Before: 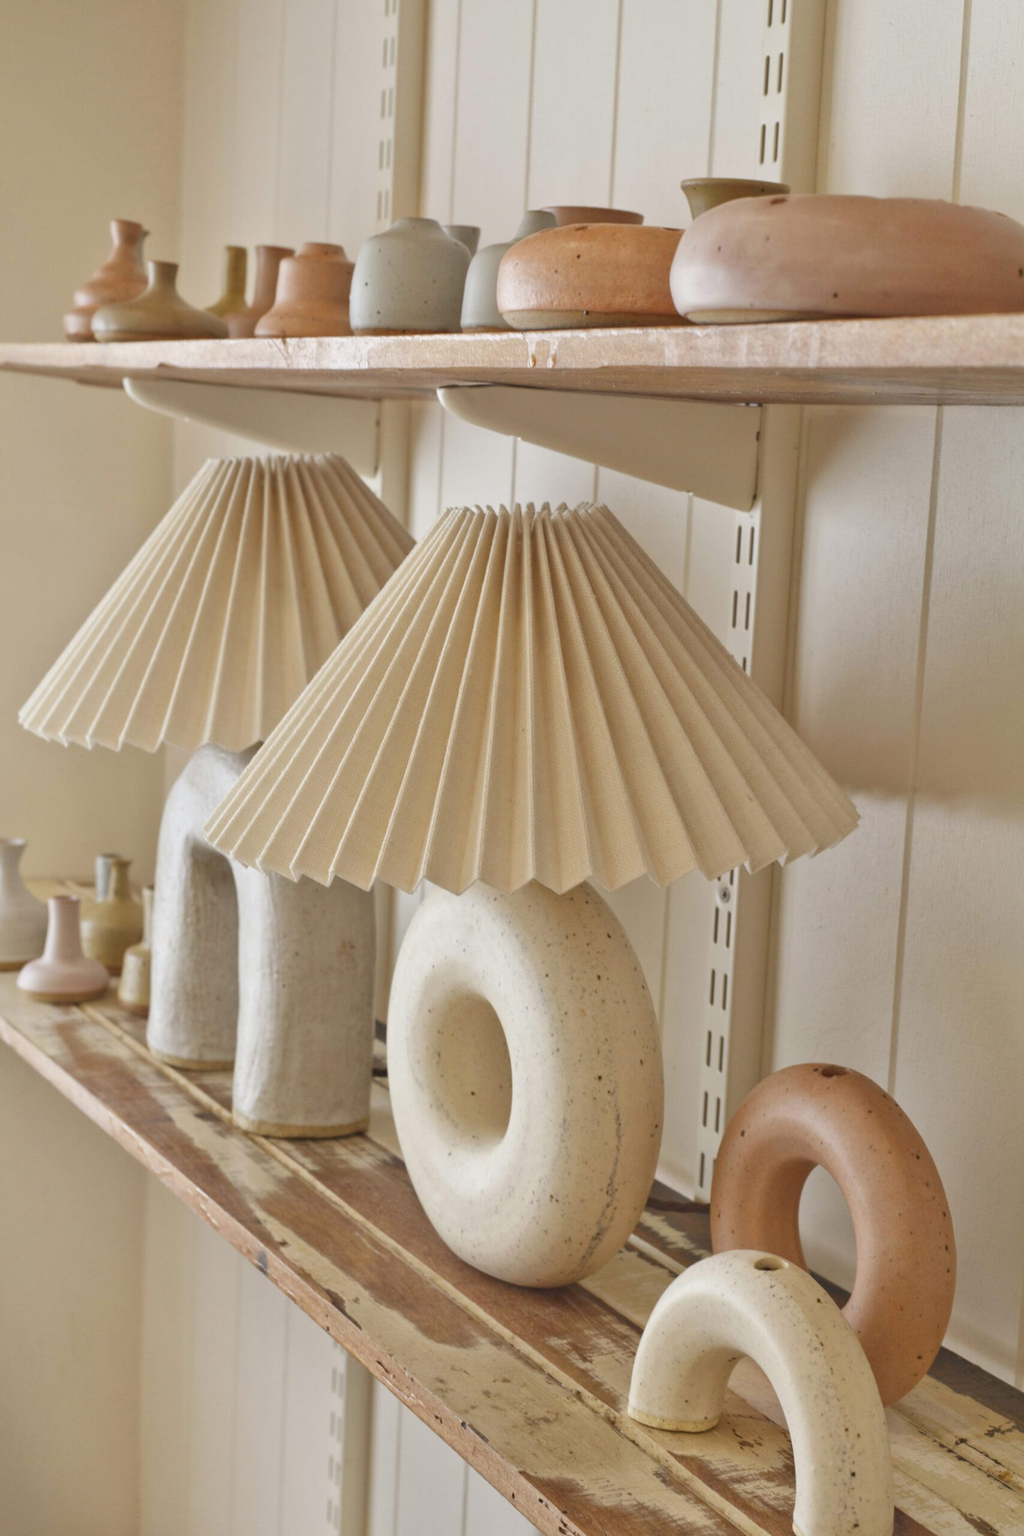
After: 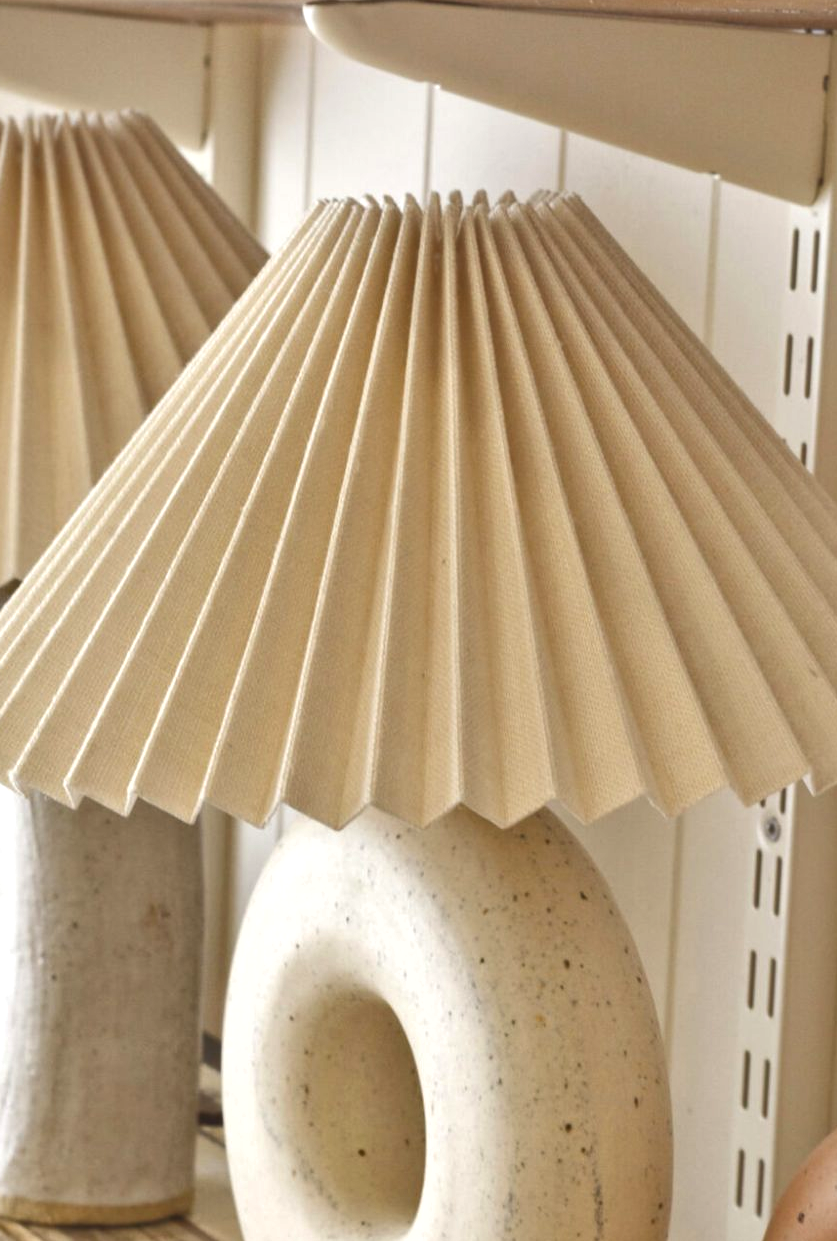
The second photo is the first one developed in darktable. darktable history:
crop: left 24.529%, top 25.096%, right 25.254%, bottom 25.25%
exposure: black level correction 0, exposure 0.498 EV, compensate highlight preservation false
shadows and highlights: low approximation 0.01, soften with gaussian
tone equalizer: on, module defaults
